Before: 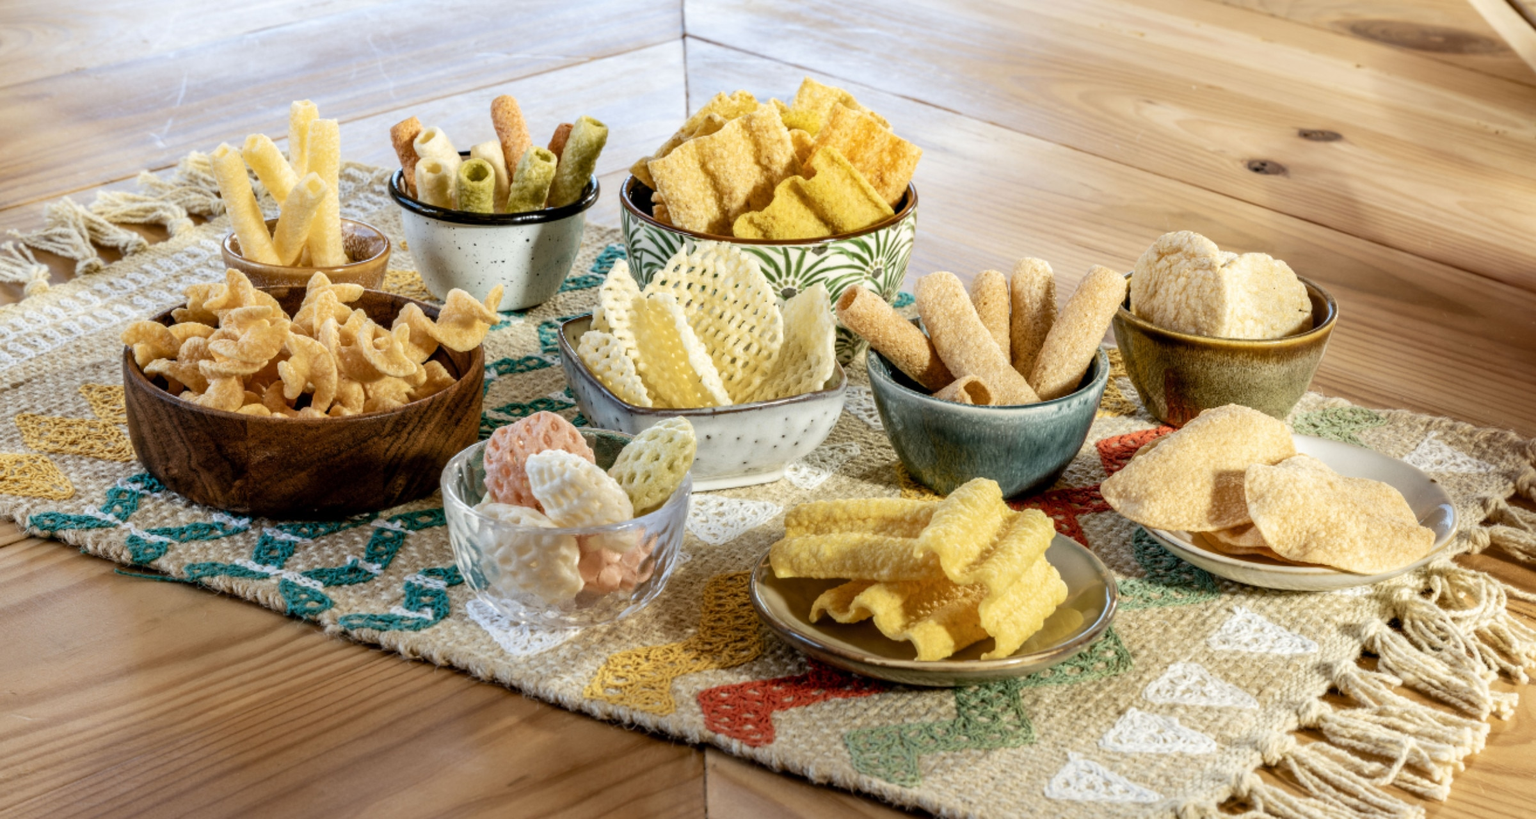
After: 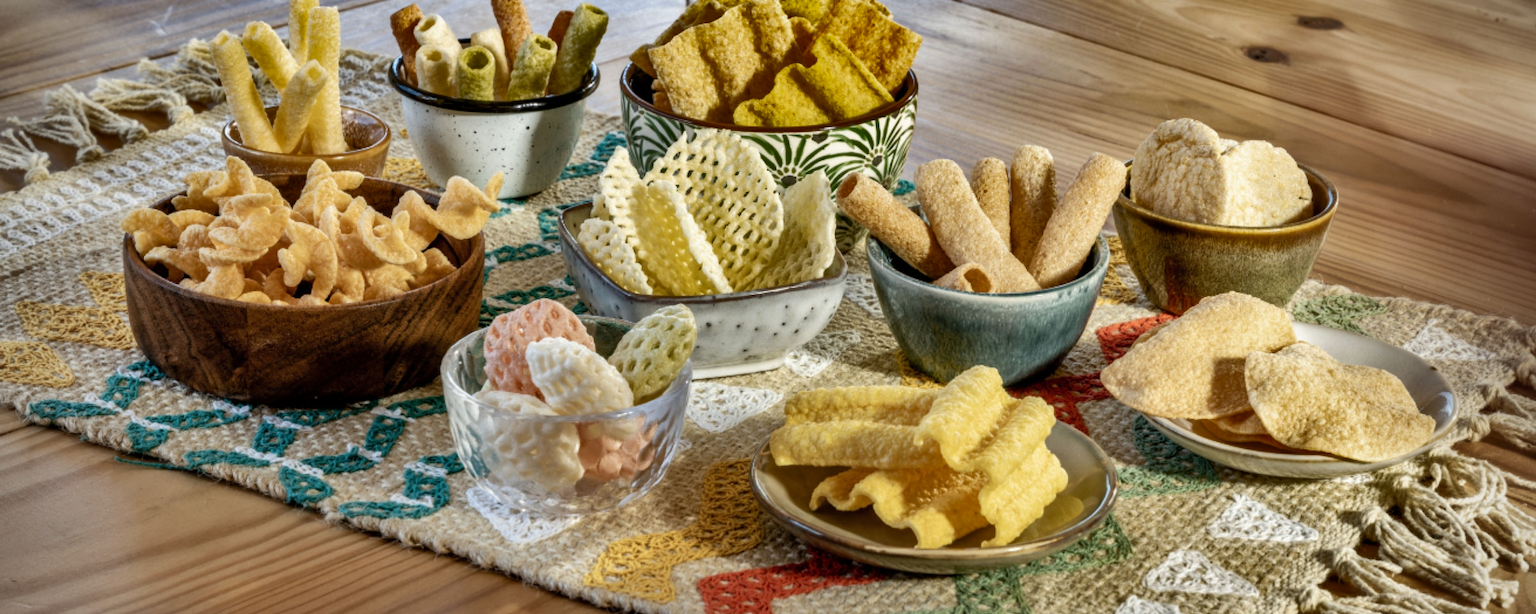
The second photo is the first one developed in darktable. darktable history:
crop: top 13.819%, bottom 11.169%
shadows and highlights: shadows 20.91, highlights -82.73, soften with gaussian
vignetting: width/height ratio 1.094
